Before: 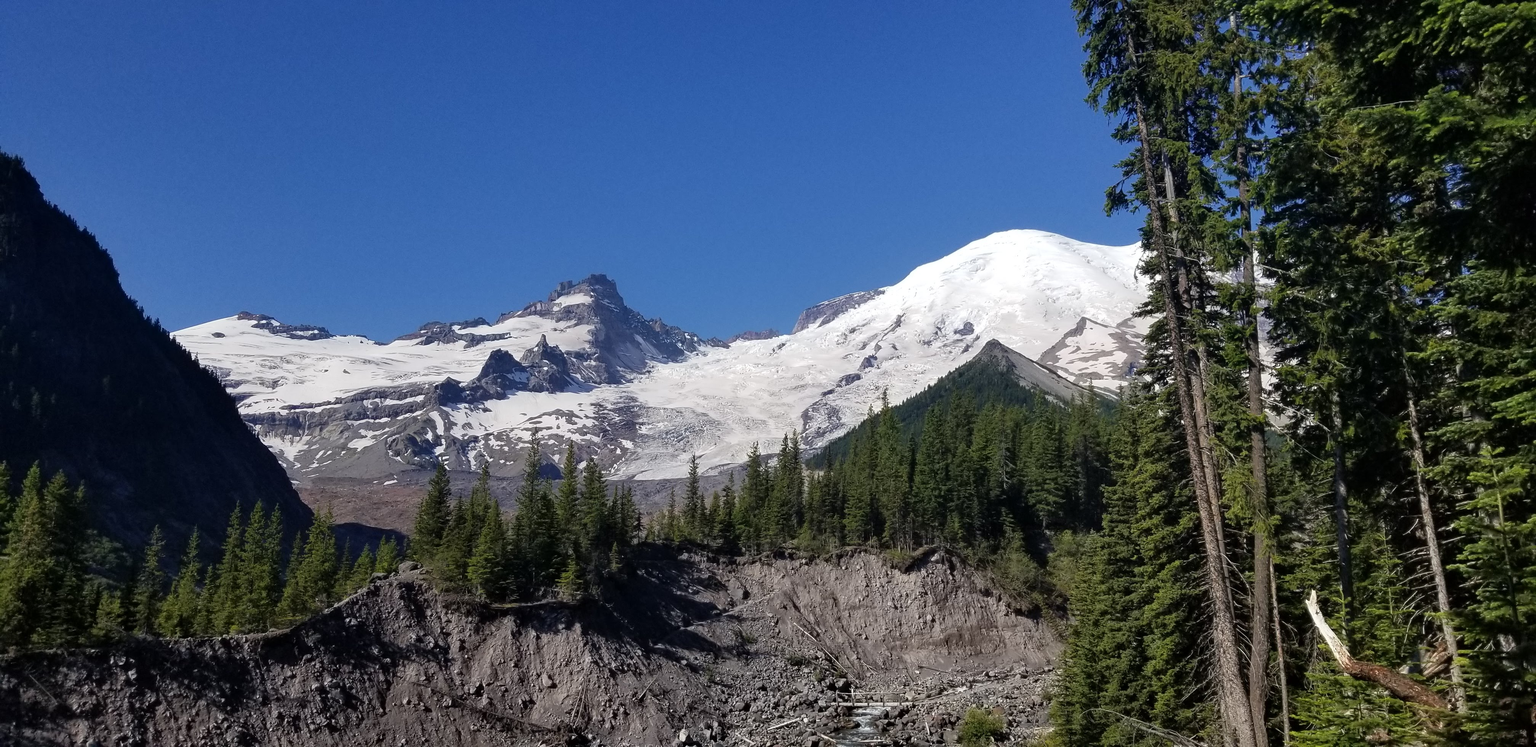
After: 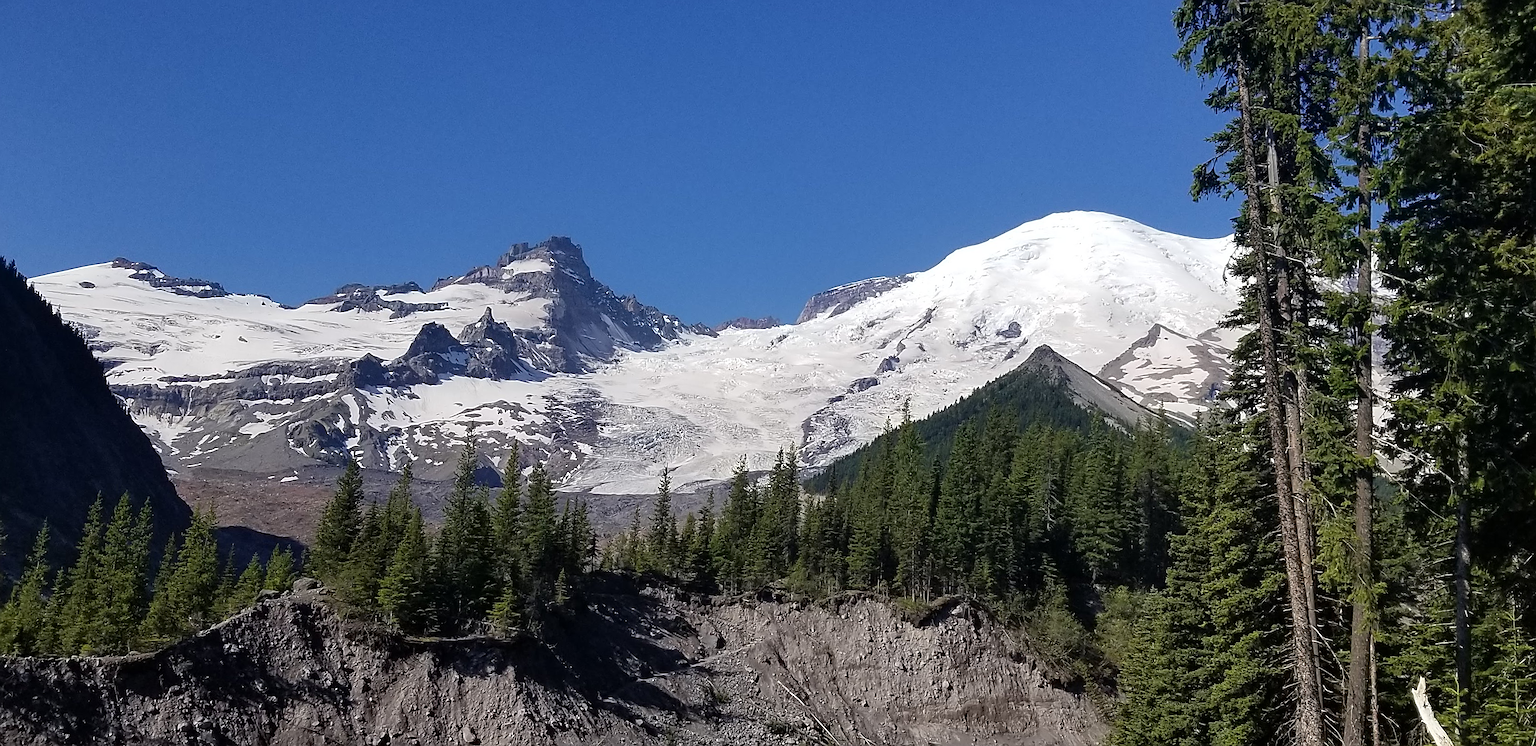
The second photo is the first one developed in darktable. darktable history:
crop and rotate: angle -3.27°, left 5.211%, top 5.211%, right 4.607%, bottom 4.607%
sharpen: amount 0.75
